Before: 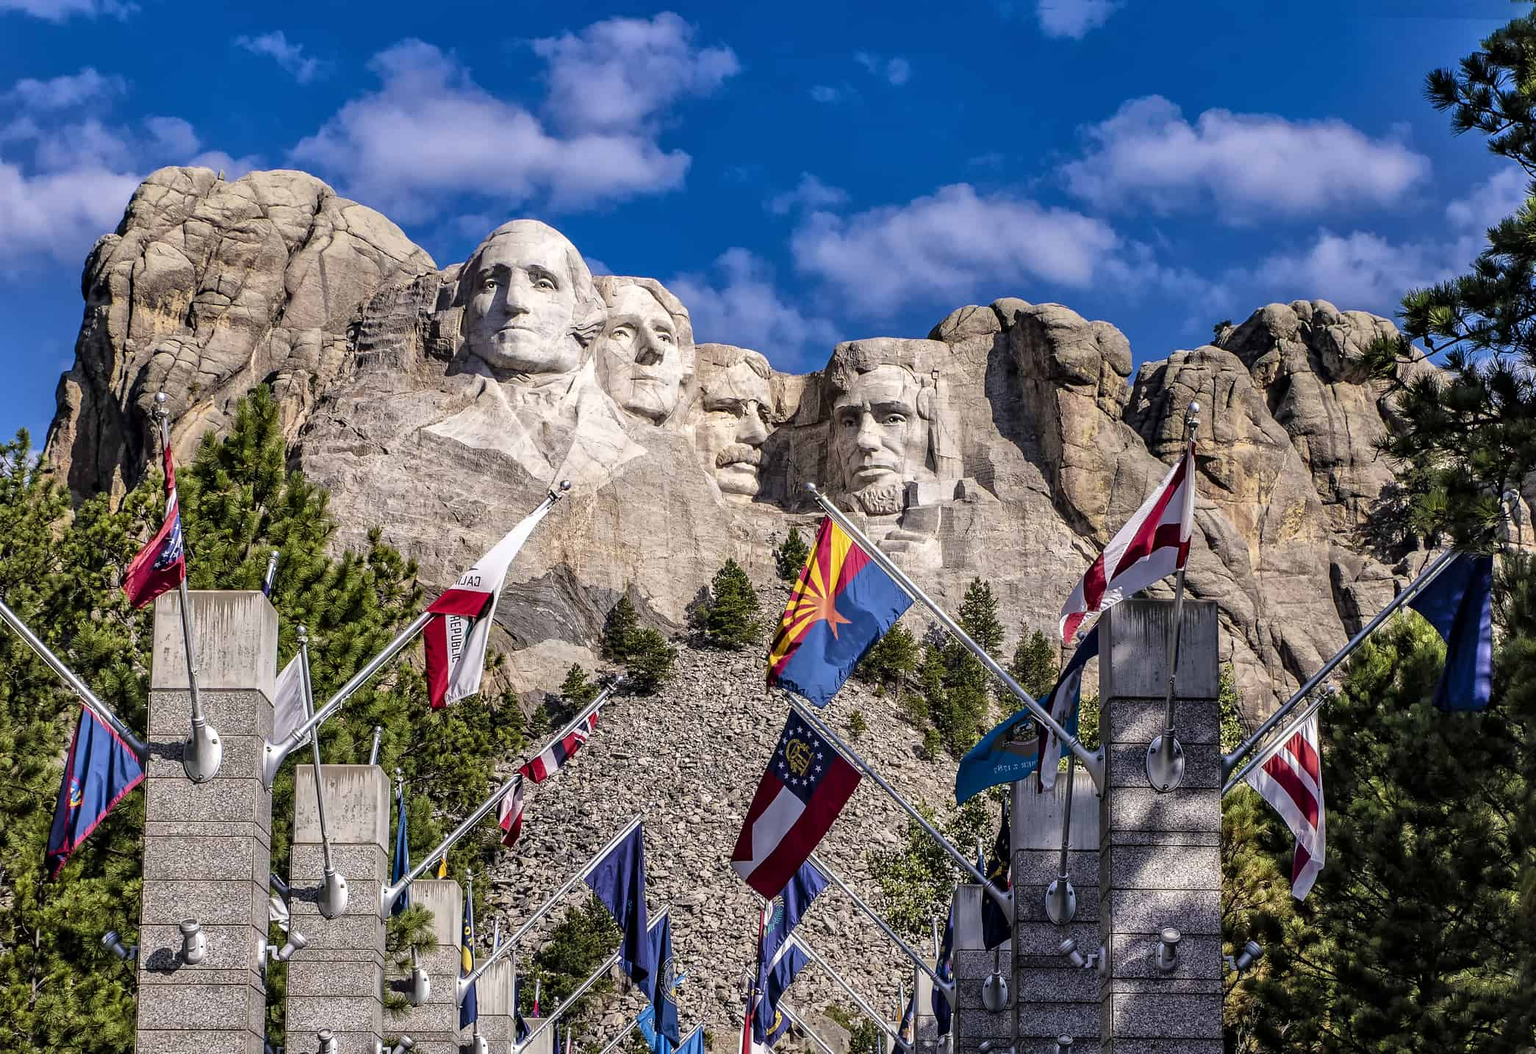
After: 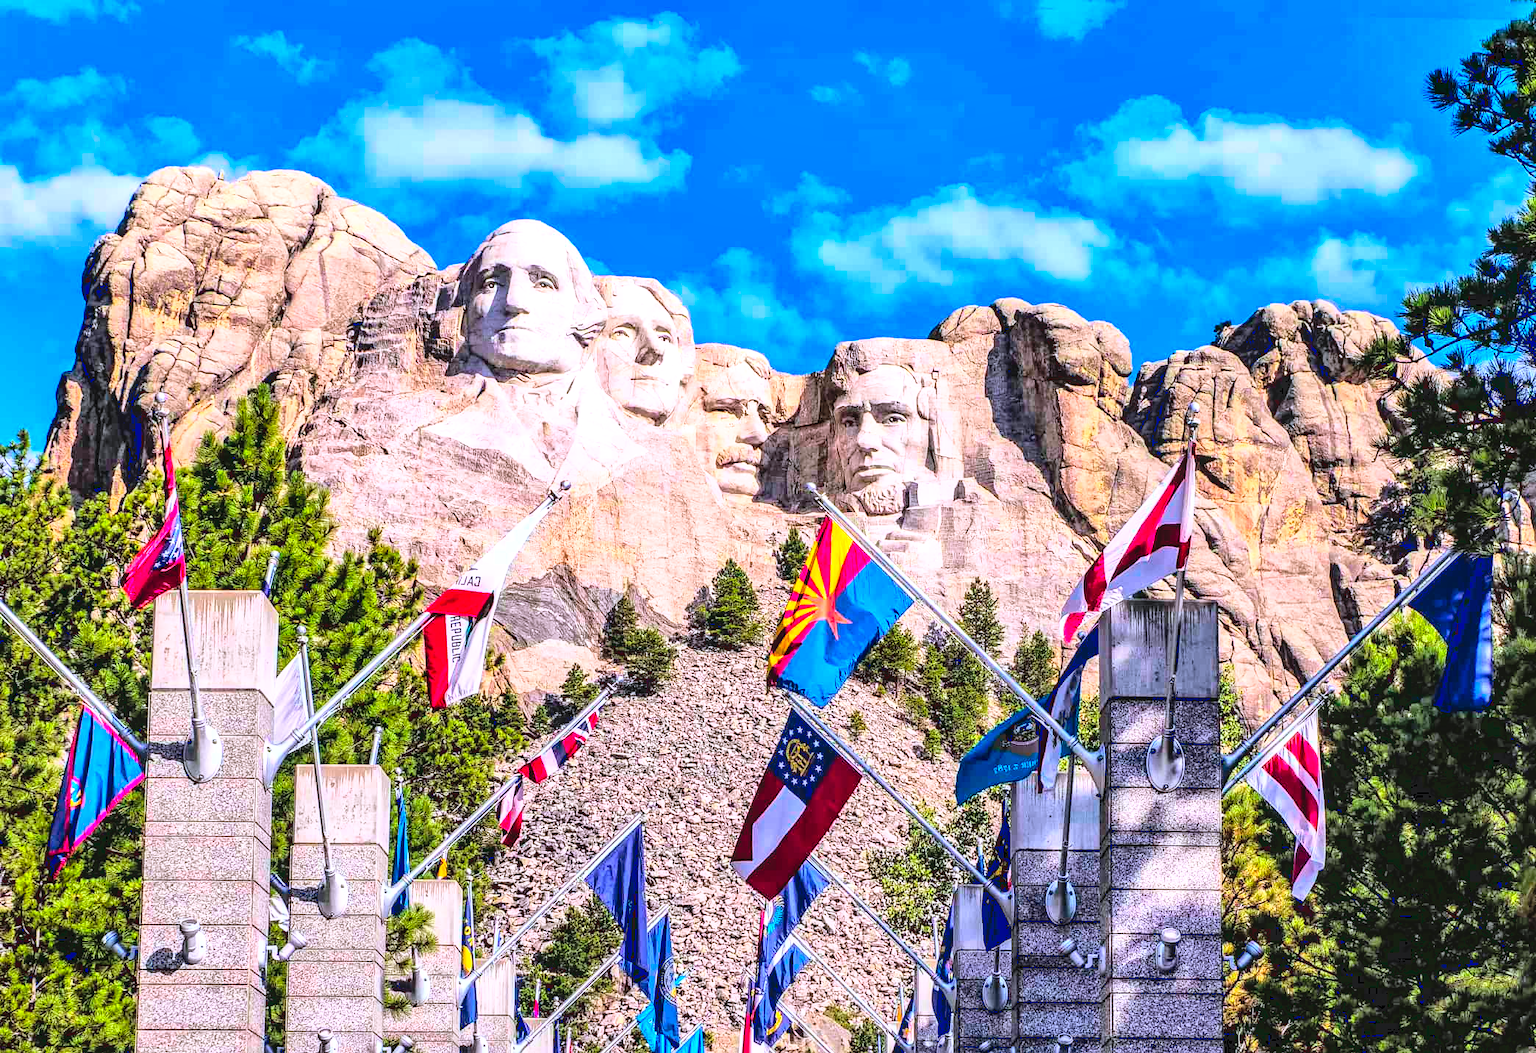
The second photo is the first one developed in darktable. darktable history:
contrast brightness saturation: contrast 0.07, brightness 0.174, saturation 0.415
color calibration: gray › normalize channels true, illuminant as shot in camera, x 0.358, y 0.373, temperature 4628.91 K, gamut compression 0.008
shadows and highlights: on, module defaults
local contrast: on, module defaults
base curve: curves: ch0 [(0, 0.003) (0.001, 0.002) (0.006, 0.004) (0.02, 0.022) (0.048, 0.086) (0.094, 0.234) (0.162, 0.431) (0.258, 0.629) (0.385, 0.8) (0.548, 0.918) (0.751, 0.988) (1, 1)]
